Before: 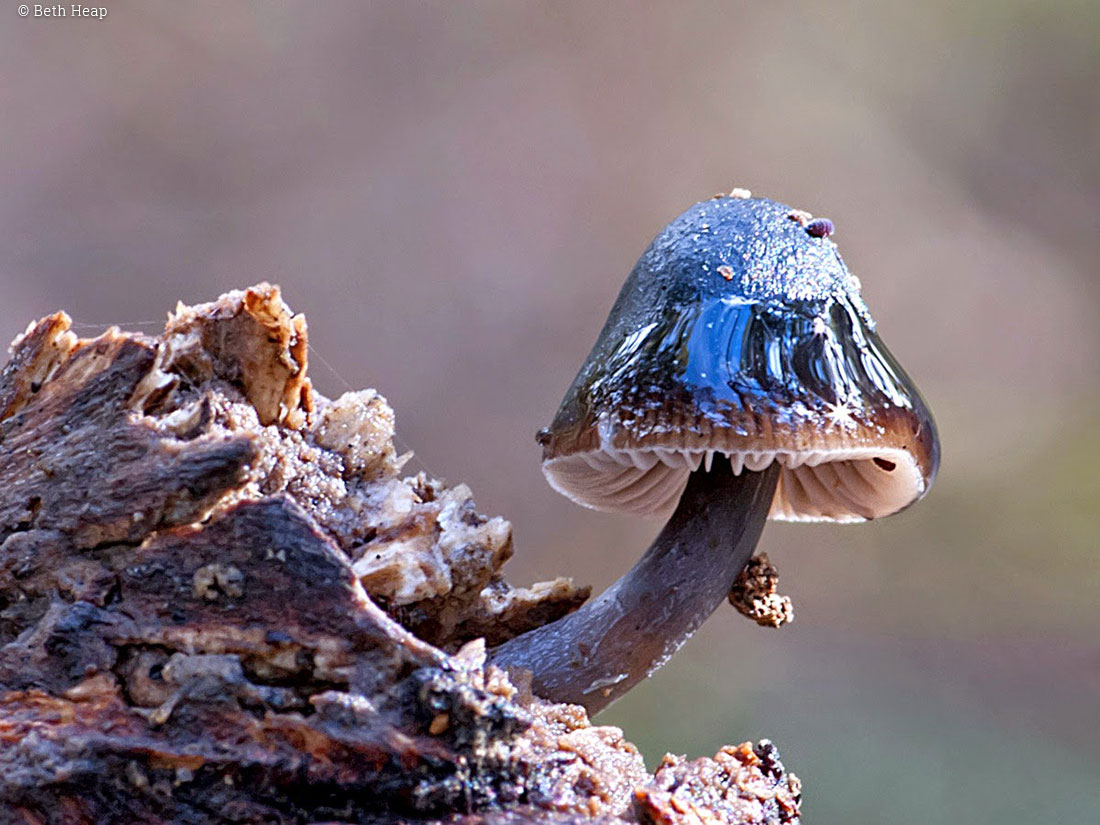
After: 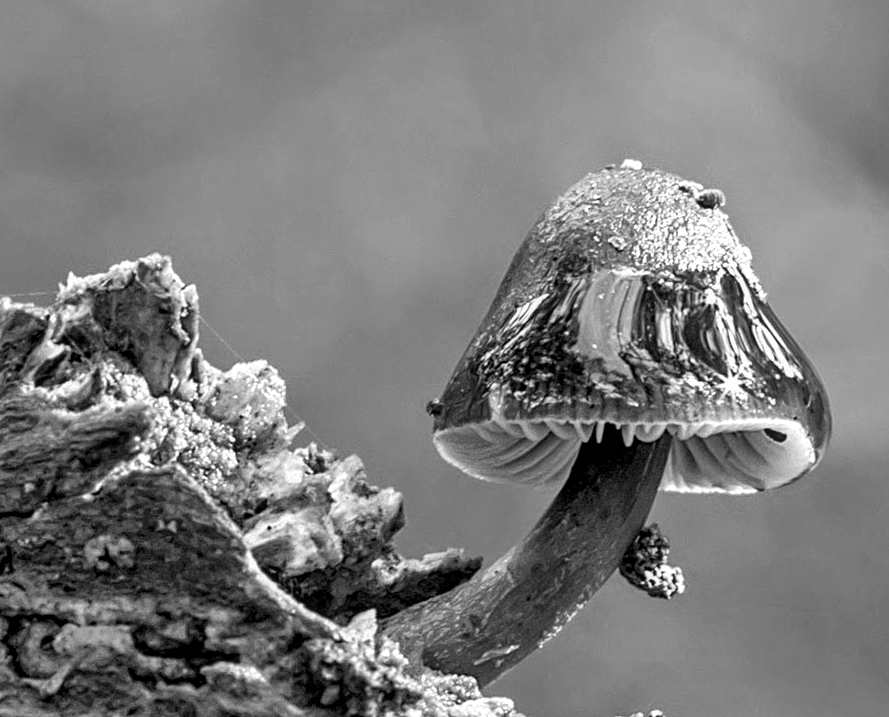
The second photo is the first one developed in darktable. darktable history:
local contrast: on, module defaults
color calibration: output gray [0.23, 0.37, 0.4, 0], illuminant as shot in camera, x 0.379, y 0.381, temperature 4100.46 K
crop: left 9.952%, top 3.531%, right 9.177%, bottom 9.466%
shadows and highlights: white point adjustment 0.071, soften with gaussian
